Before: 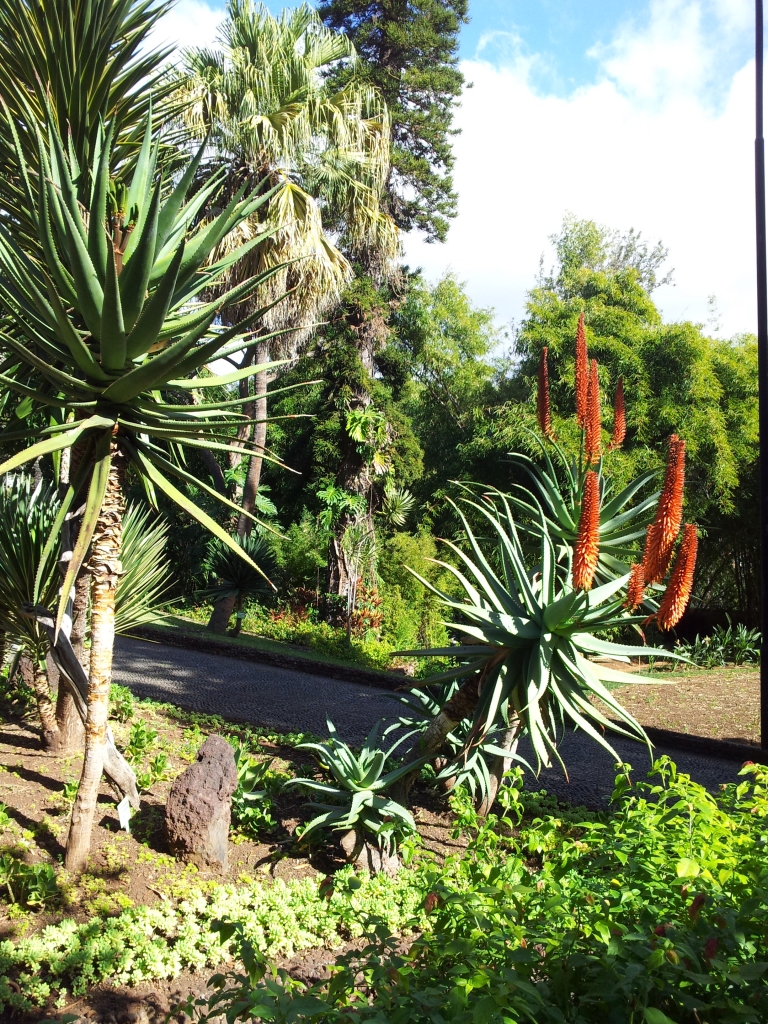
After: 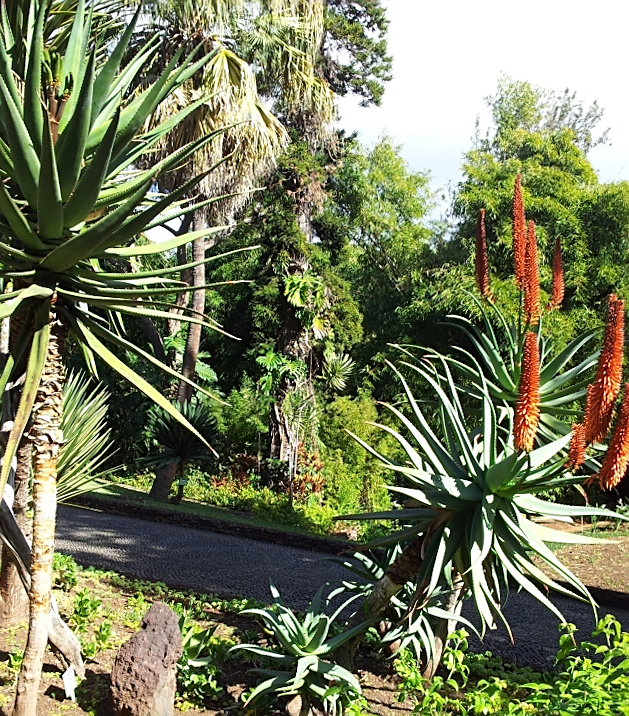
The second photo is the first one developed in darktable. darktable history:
rotate and perspective: rotation -1°, crop left 0.011, crop right 0.989, crop top 0.025, crop bottom 0.975
white balance: emerald 1
crop: left 7.856%, top 11.836%, right 10.12%, bottom 15.387%
sharpen: on, module defaults
